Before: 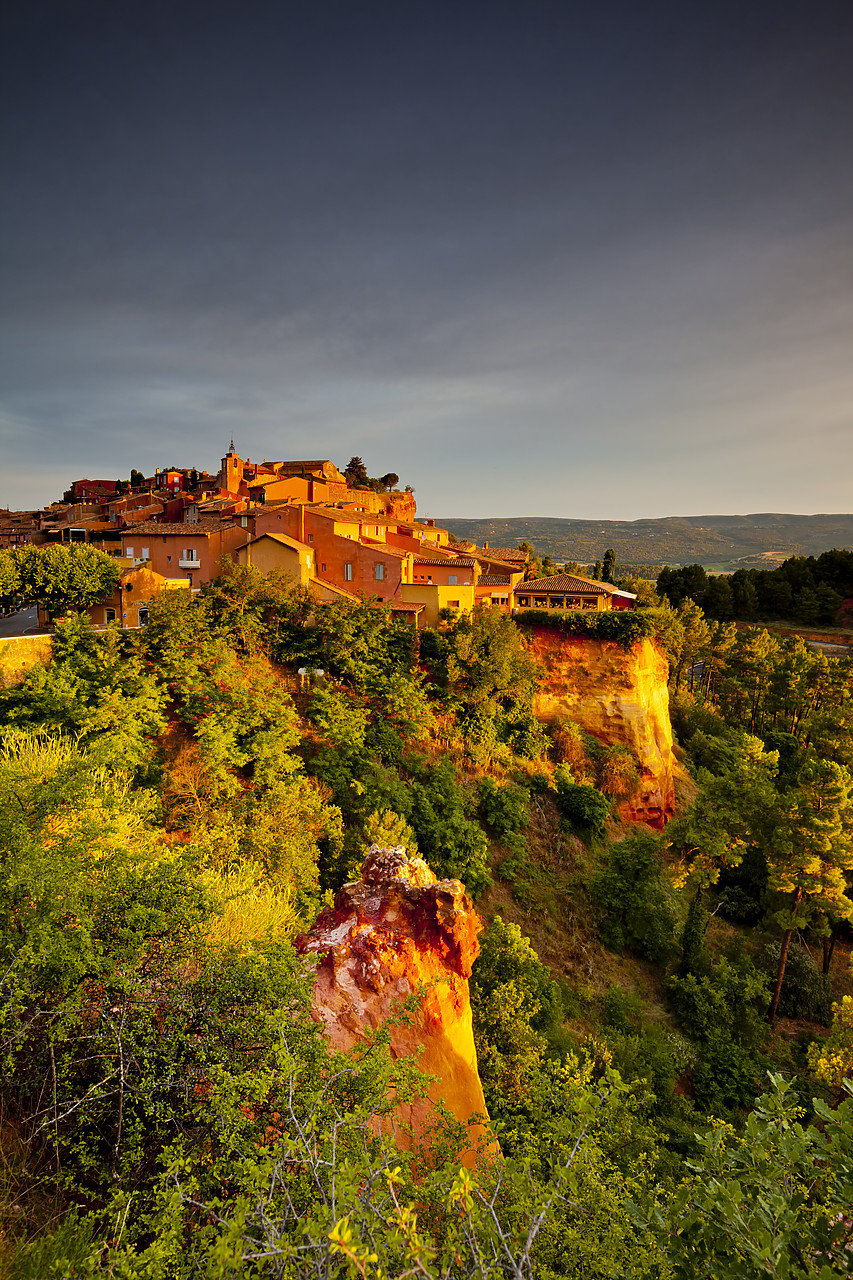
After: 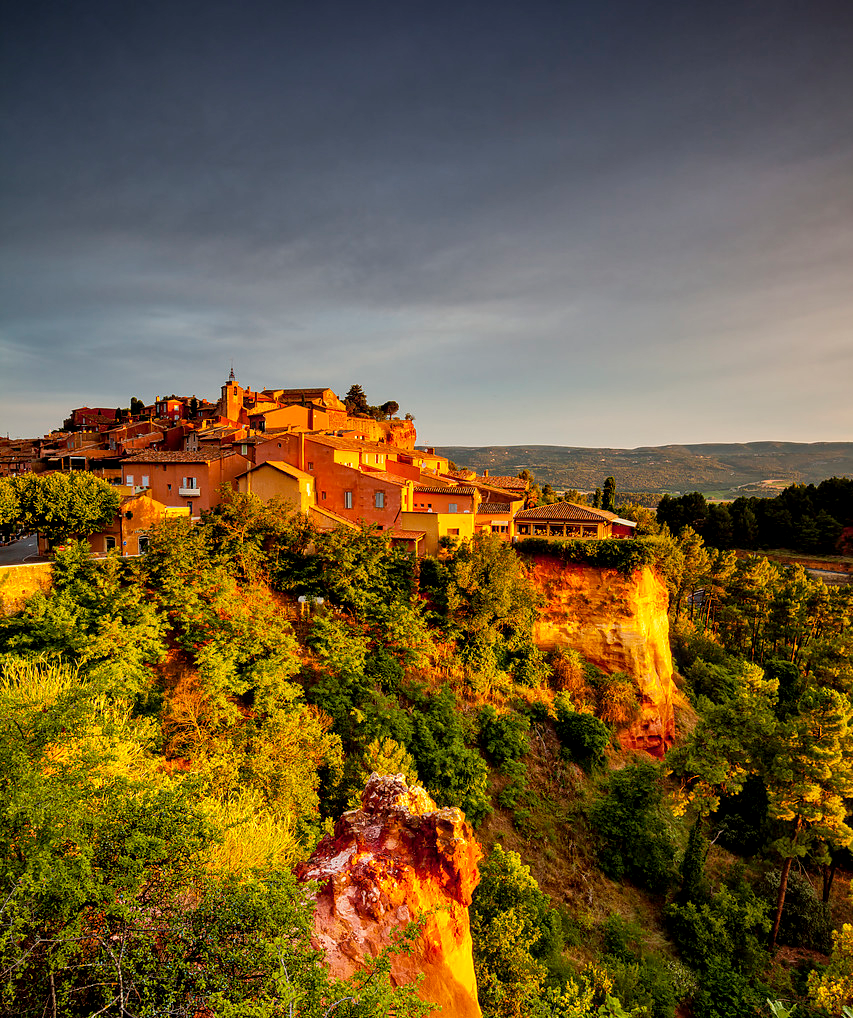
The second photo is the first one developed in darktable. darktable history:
crop and rotate: top 5.667%, bottom 14.759%
local contrast: detail 130%
color correction: highlights b* -0.035, saturation 0.983
